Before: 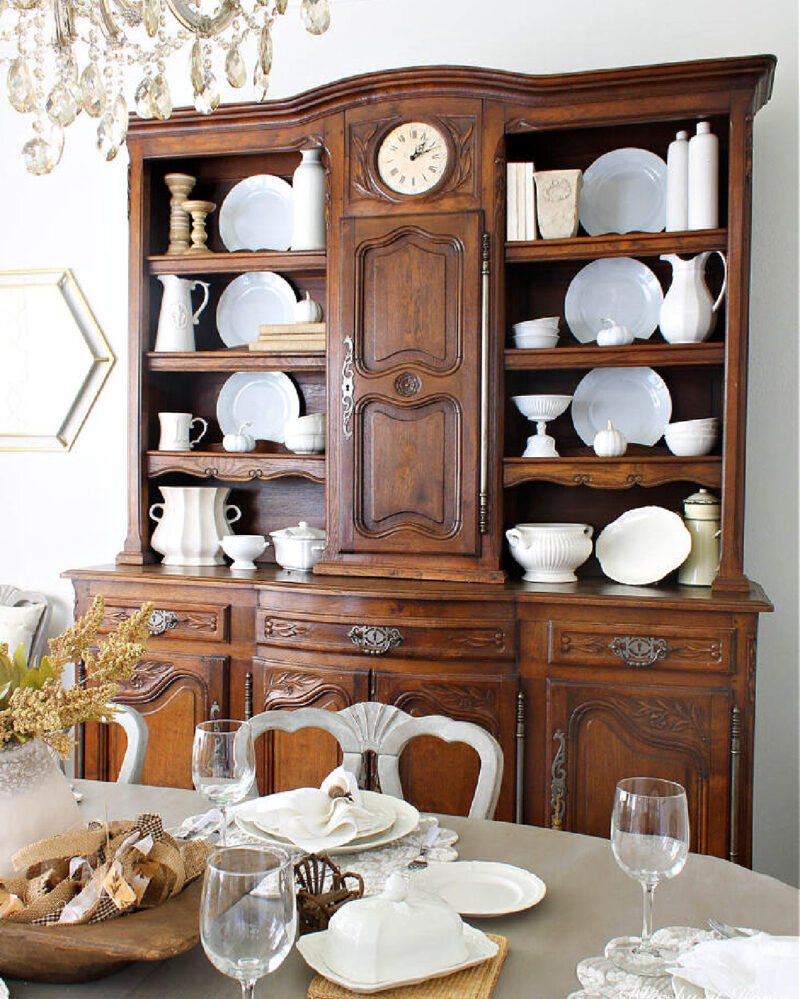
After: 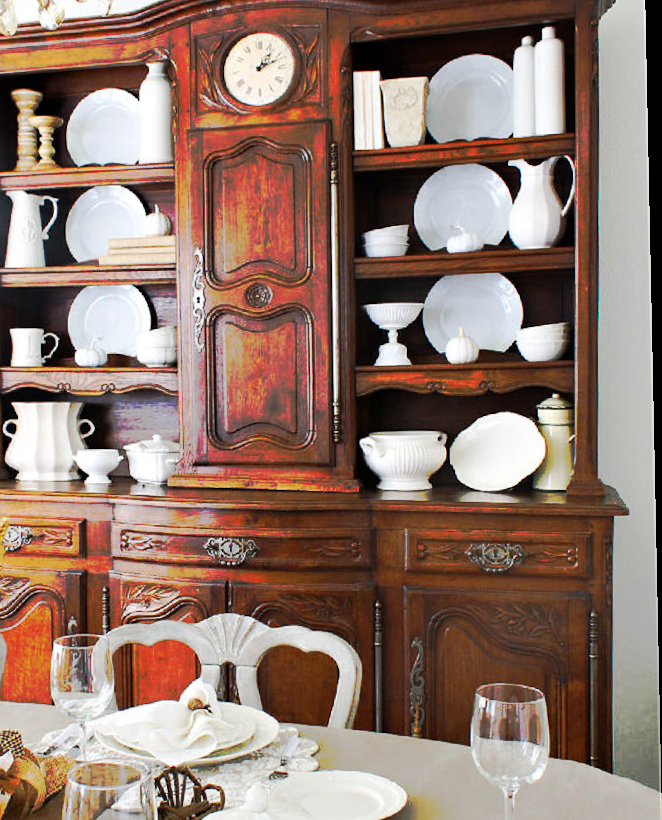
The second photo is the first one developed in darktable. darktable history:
crop: left 19.159%, top 9.58%, bottom 9.58%
rotate and perspective: rotation -1.17°, automatic cropping off
tone curve: curves: ch0 [(0, 0) (0.003, 0.003) (0.011, 0.01) (0.025, 0.023) (0.044, 0.042) (0.069, 0.065) (0.1, 0.094) (0.136, 0.127) (0.177, 0.166) (0.224, 0.211) (0.277, 0.26) (0.335, 0.315) (0.399, 0.375) (0.468, 0.44) (0.543, 0.658) (0.623, 0.718) (0.709, 0.782) (0.801, 0.851) (0.898, 0.923) (1, 1)], preserve colors none
